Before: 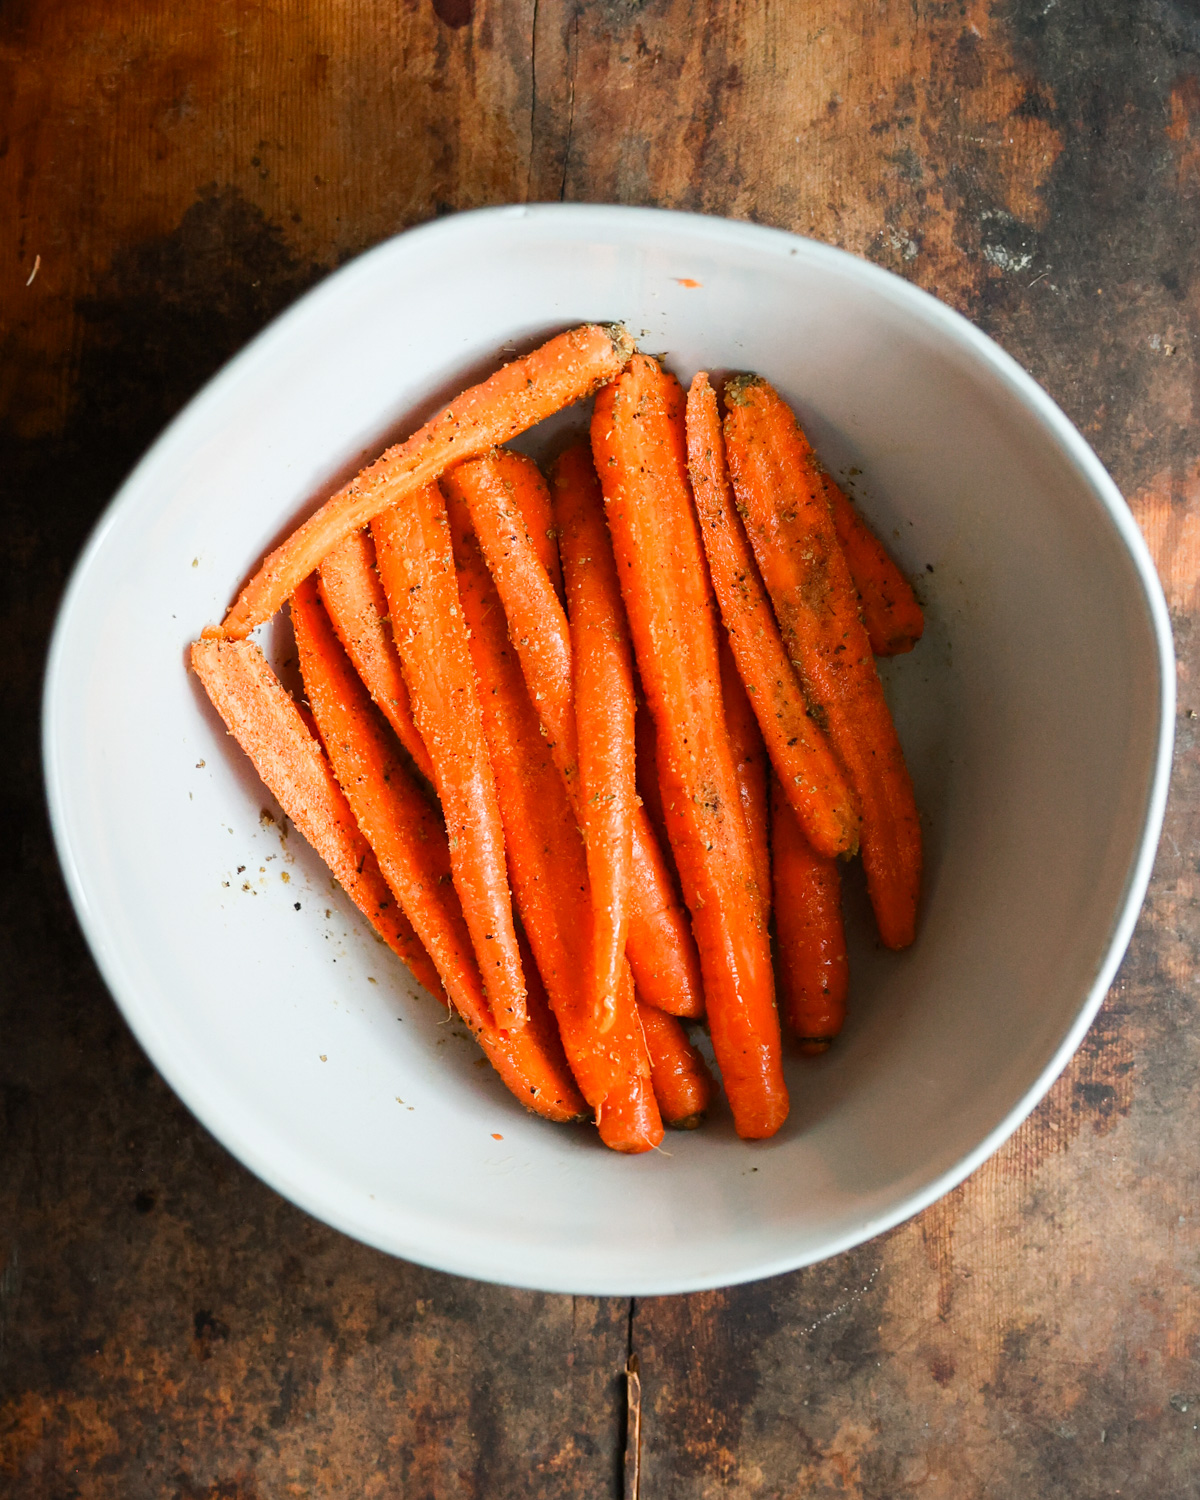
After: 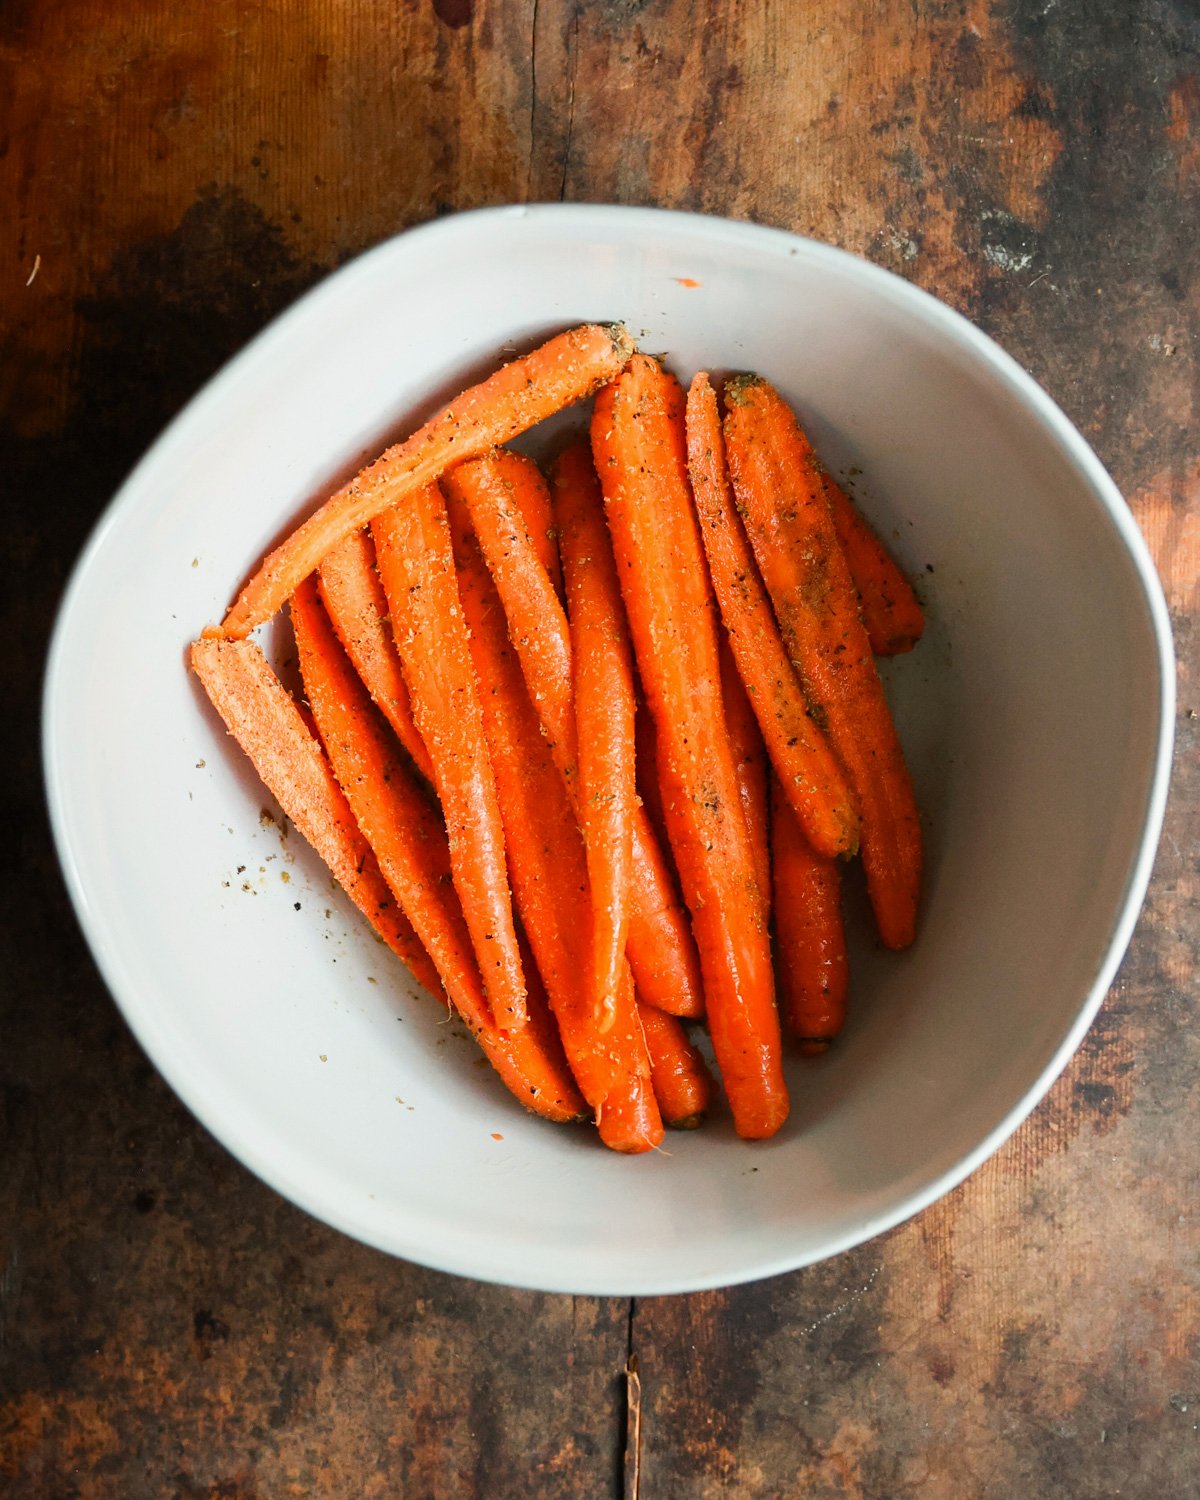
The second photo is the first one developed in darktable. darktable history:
exposure: exposure -0.072 EV, compensate highlight preservation false
white balance: red 1.009, blue 0.985
